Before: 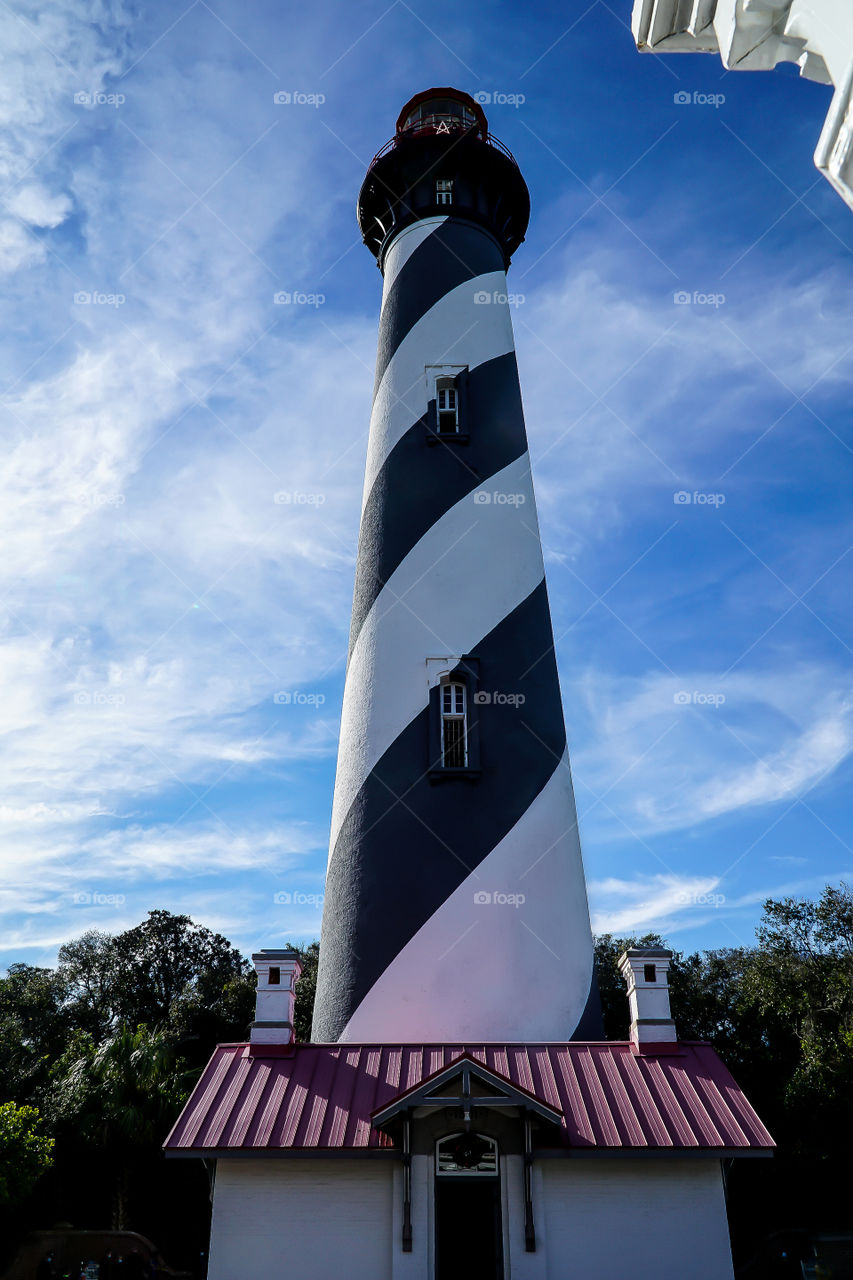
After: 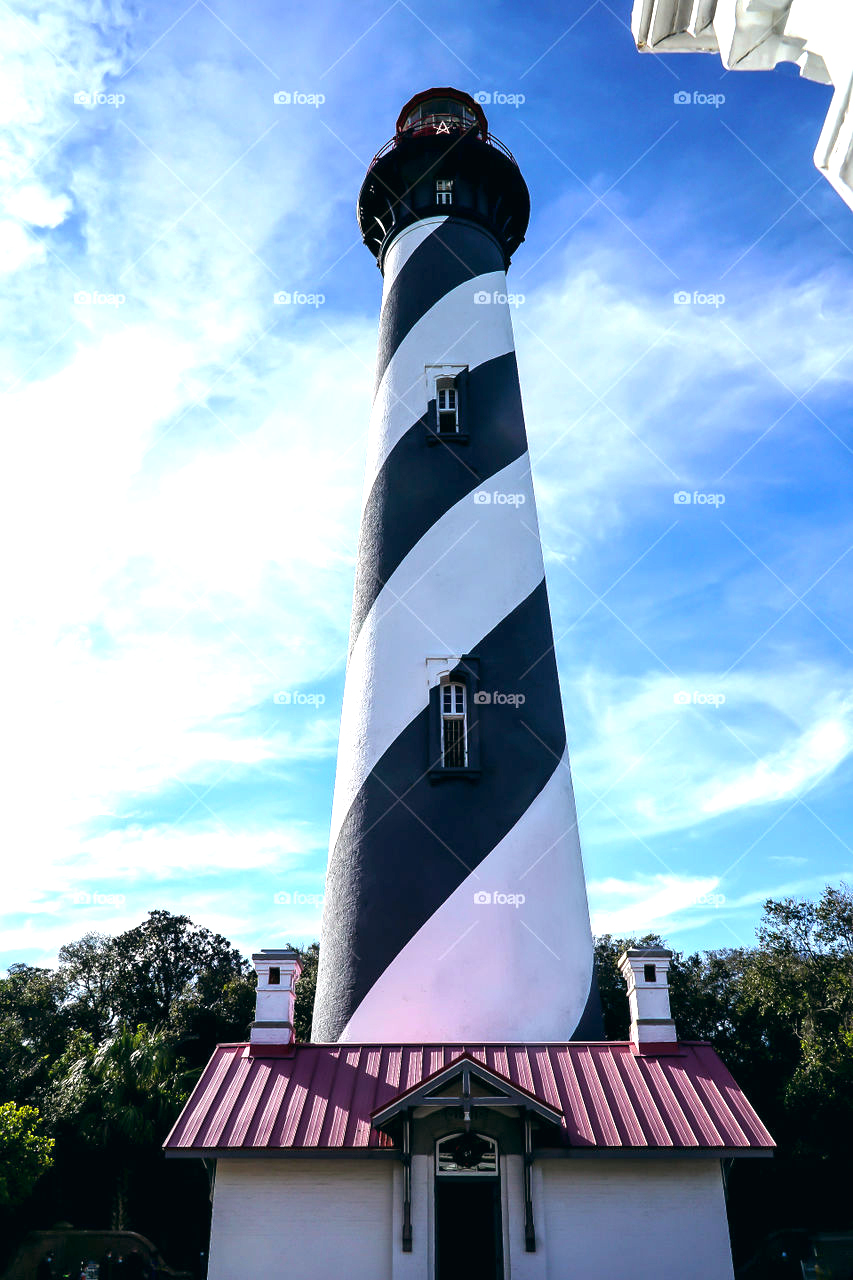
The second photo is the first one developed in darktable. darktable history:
color balance: lift [1, 0.998, 1.001, 1.002], gamma [1, 1.02, 1, 0.98], gain [1, 1.02, 1.003, 0.98]
exposure: black level correction 0, exposure 1.1 EV, compensate exposure bias true, compensate highlight preservation false
